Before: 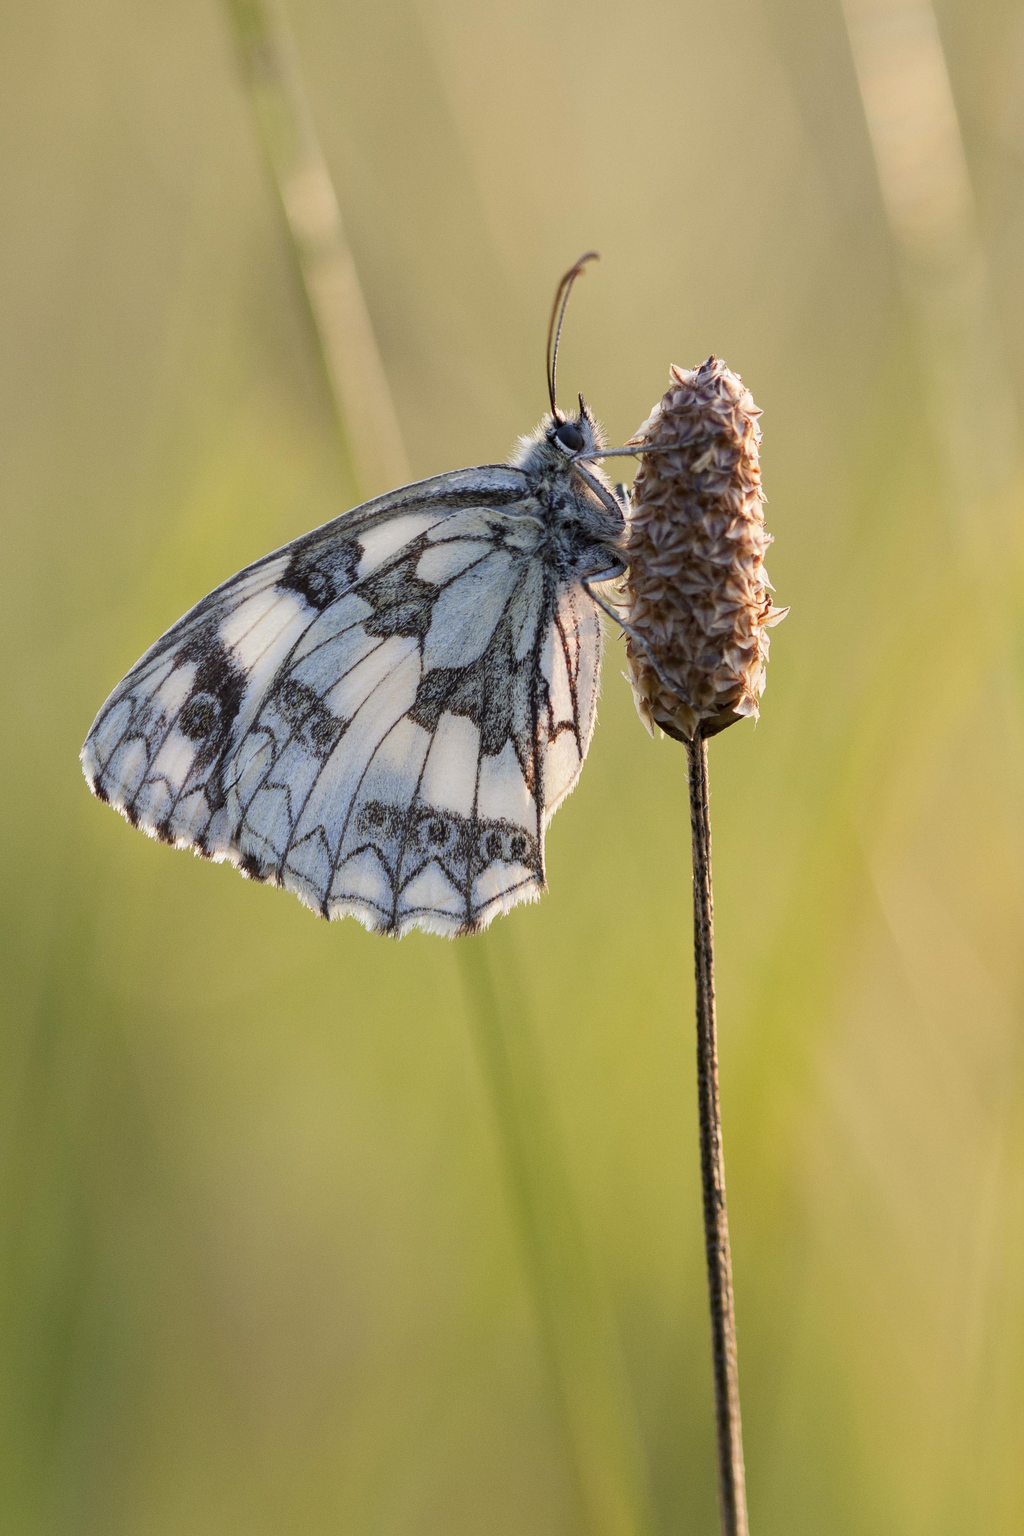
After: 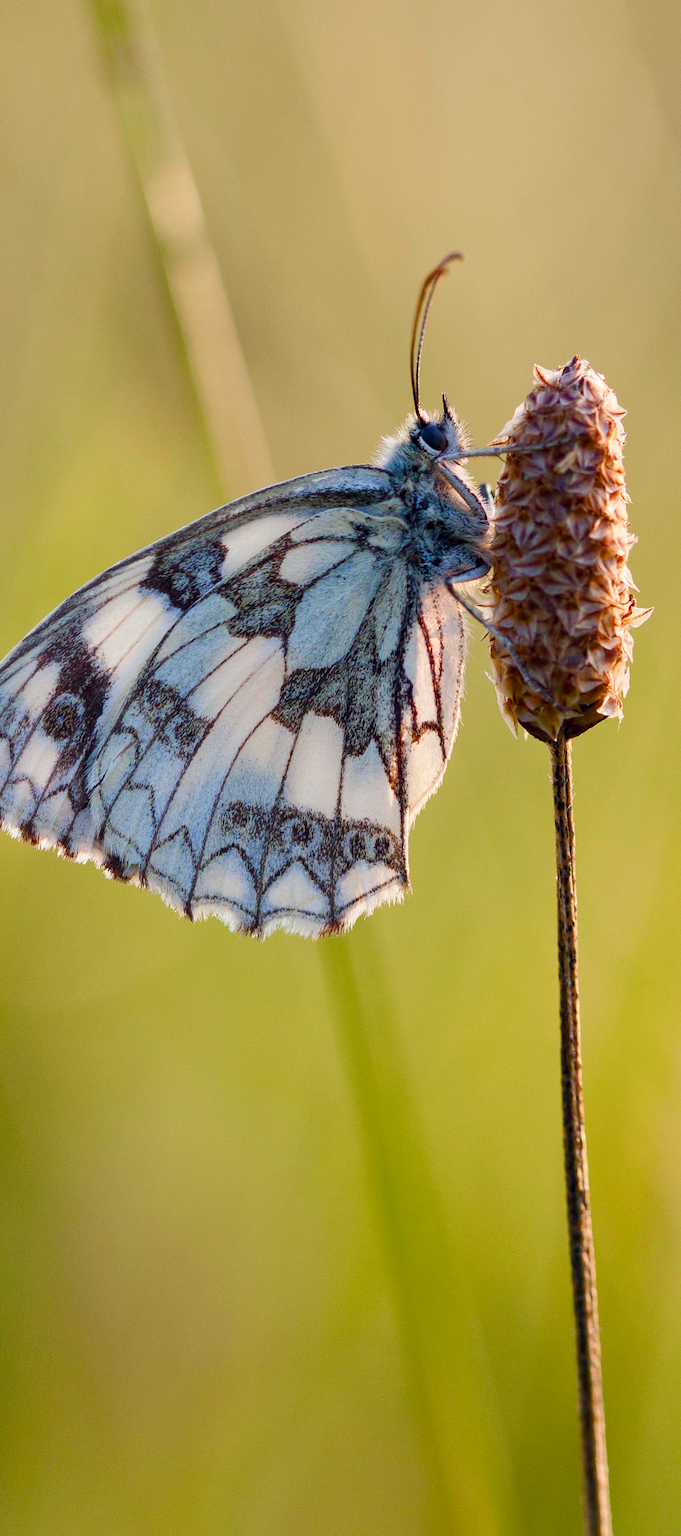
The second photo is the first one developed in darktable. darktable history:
color balance rgb: shadows lift › luminance -9.414%, global offset › chroma 0.057%, global offset › hue 254.18°, perceptual saturation grading › global saturation 20%, perceptual saturation grading › highlights -49.371%, perceptual saturation grading › shadows 25.473%, global vibrance 50.34%
crop and rotate: left 13.375%, right 20.018%
